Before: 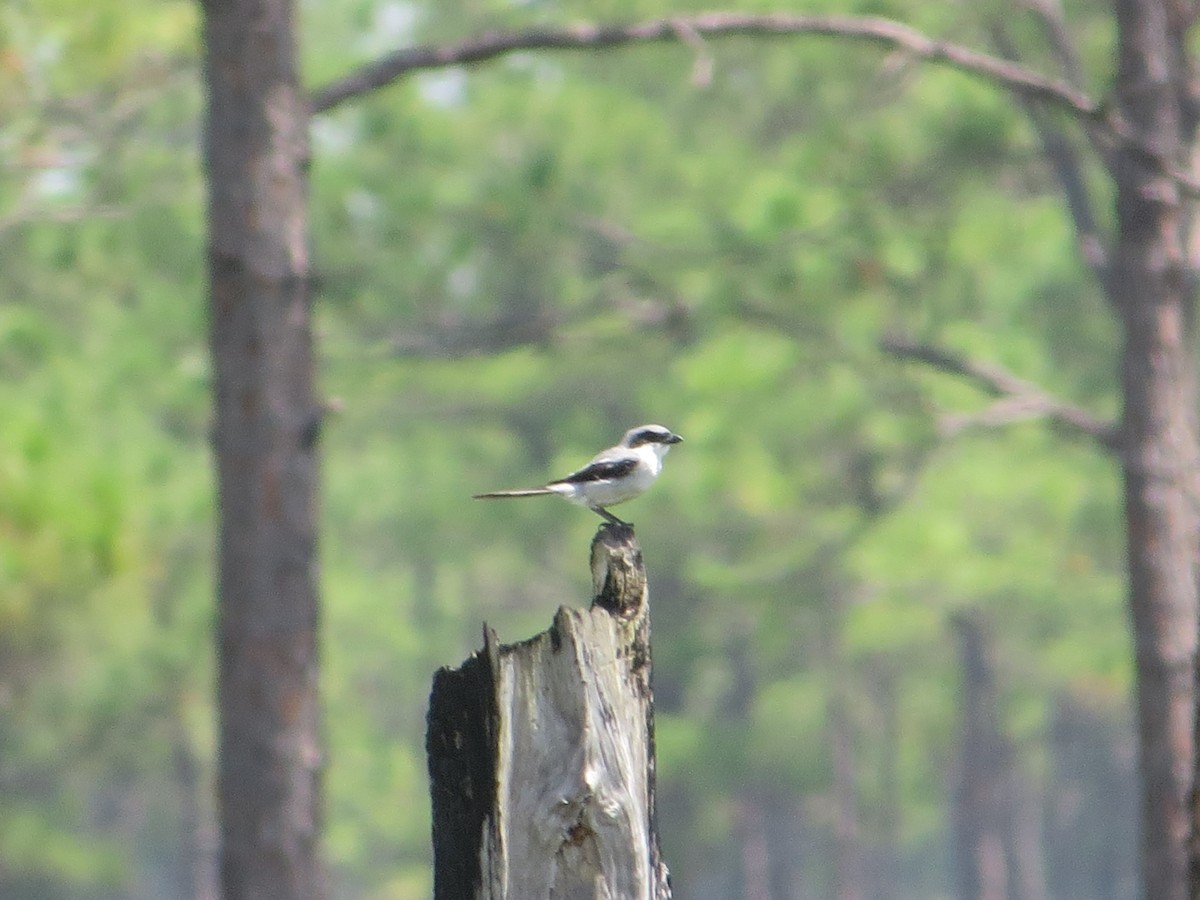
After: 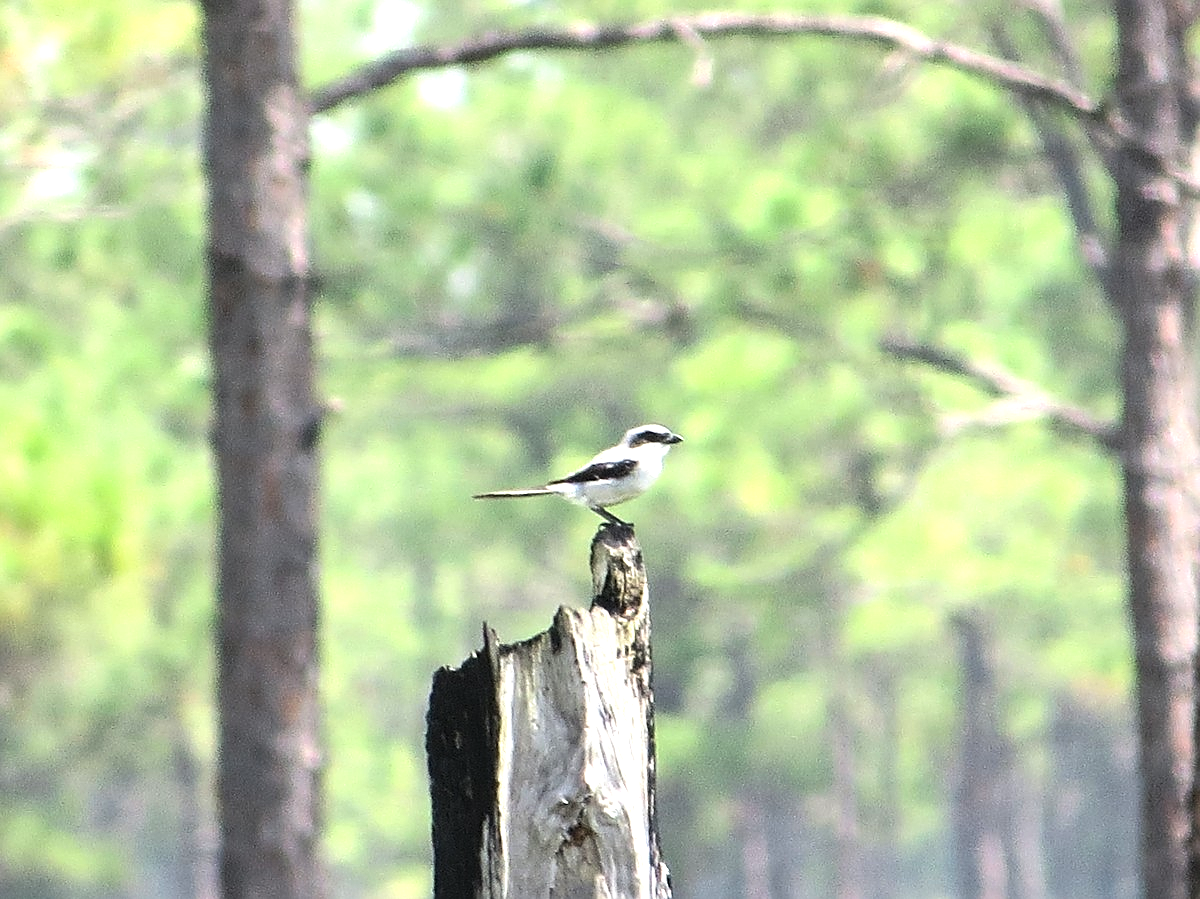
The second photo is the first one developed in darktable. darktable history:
sharpen: on, module defaults
exposure: exposure 0.131 EV, compensate highlight preservation false
crop: bottom 0.063%
tone equalizer: -8 EV -1.09 EV, -7 EV -1.03 EV, -6 EV -0.856 EV, -5 EV -0.602 EV, -3 EV 0.604 EV, -2 EV 0.887 EV, -1 EV 1 EV, +0 EV 1.08 EV, edges refinement/feathering 500, mask exposure compensation -1.57 EV, preserve details no
